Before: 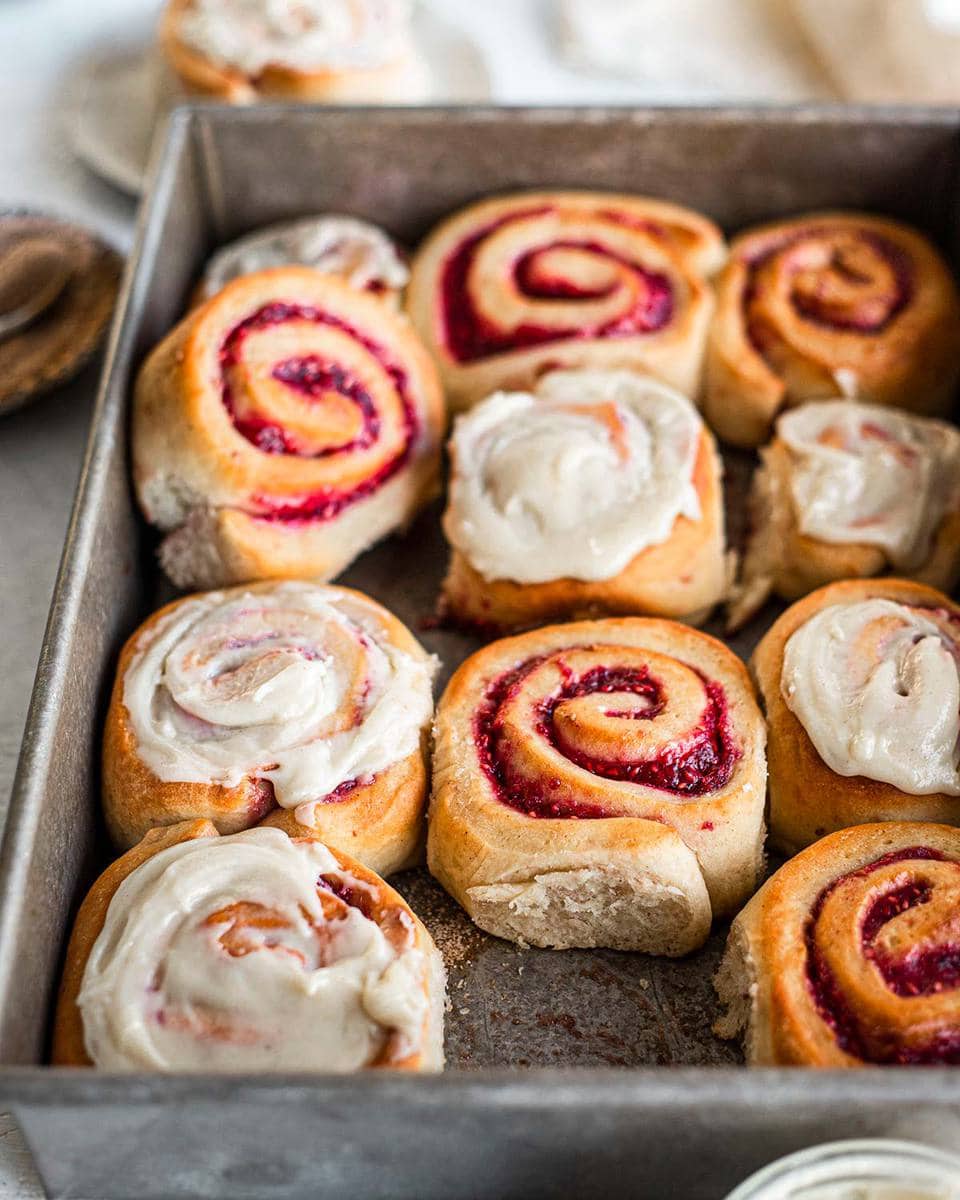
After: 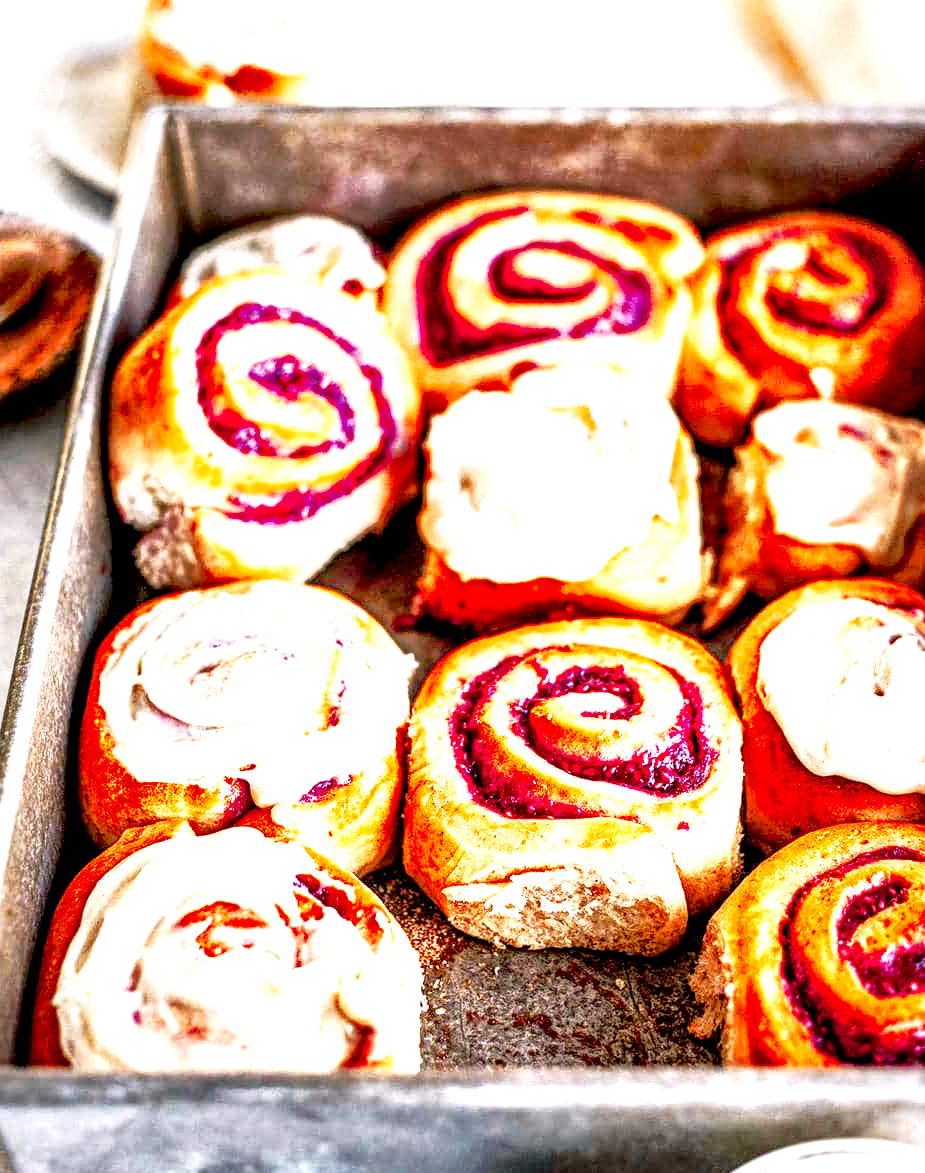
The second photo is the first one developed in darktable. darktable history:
exposure: exposure 0.657 EV, compensate highlight preservation false
shadows and highlights: on, module defaults
base curve: curves: ch0 [(0, 0) (0.012, 0.01) (0.073, 0.168) (0.31, 0.711) (0.645, 0.957) (1, 1)], preserve colors none
crop and rotate: left 2.536%, right 1.107%, bottom 2.246%
local contrast: detail 203%
white balance: red 0.986, blue 1.01
color zones: curves: ch1 [(0.263, 0.53) (0.376, 0.287) (0.487, 0.512) (0.748, 0.547) (1, 0.513)]; ch2 [(0.262, 0.45) (0.751, 0.477)], mix 31.98%
color balance rgb: shadows lift › chroma 2%, shadows lift › hue 217.2°, power › chroma 0.25%, power › hue 60°, highlights gain › chroma 1.5%, highlights gain › hue 309.6°, global offset › luminance -0.5%, perceptual saturation grading › global saturation 15%, global vibrance 20%
